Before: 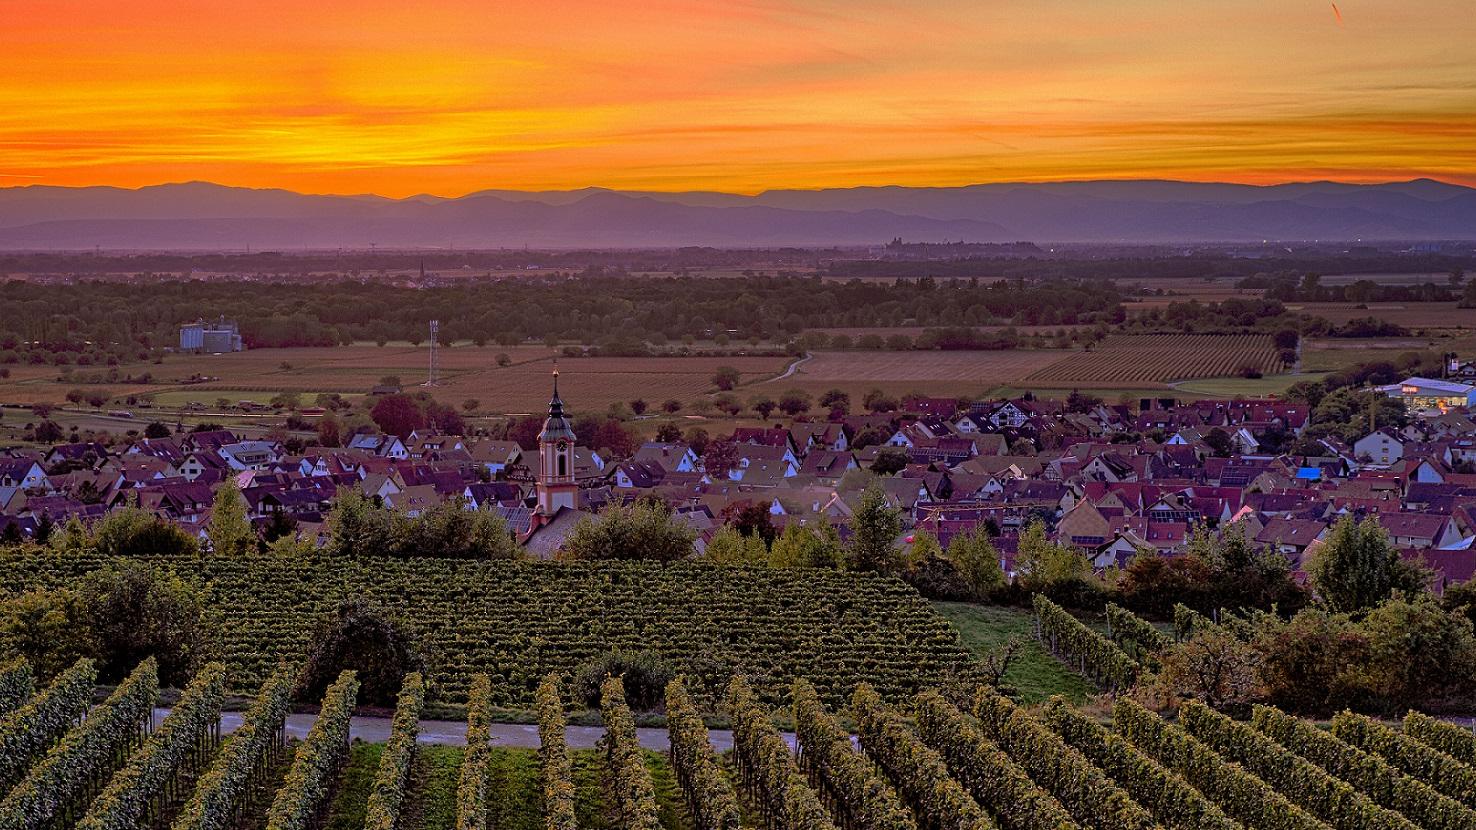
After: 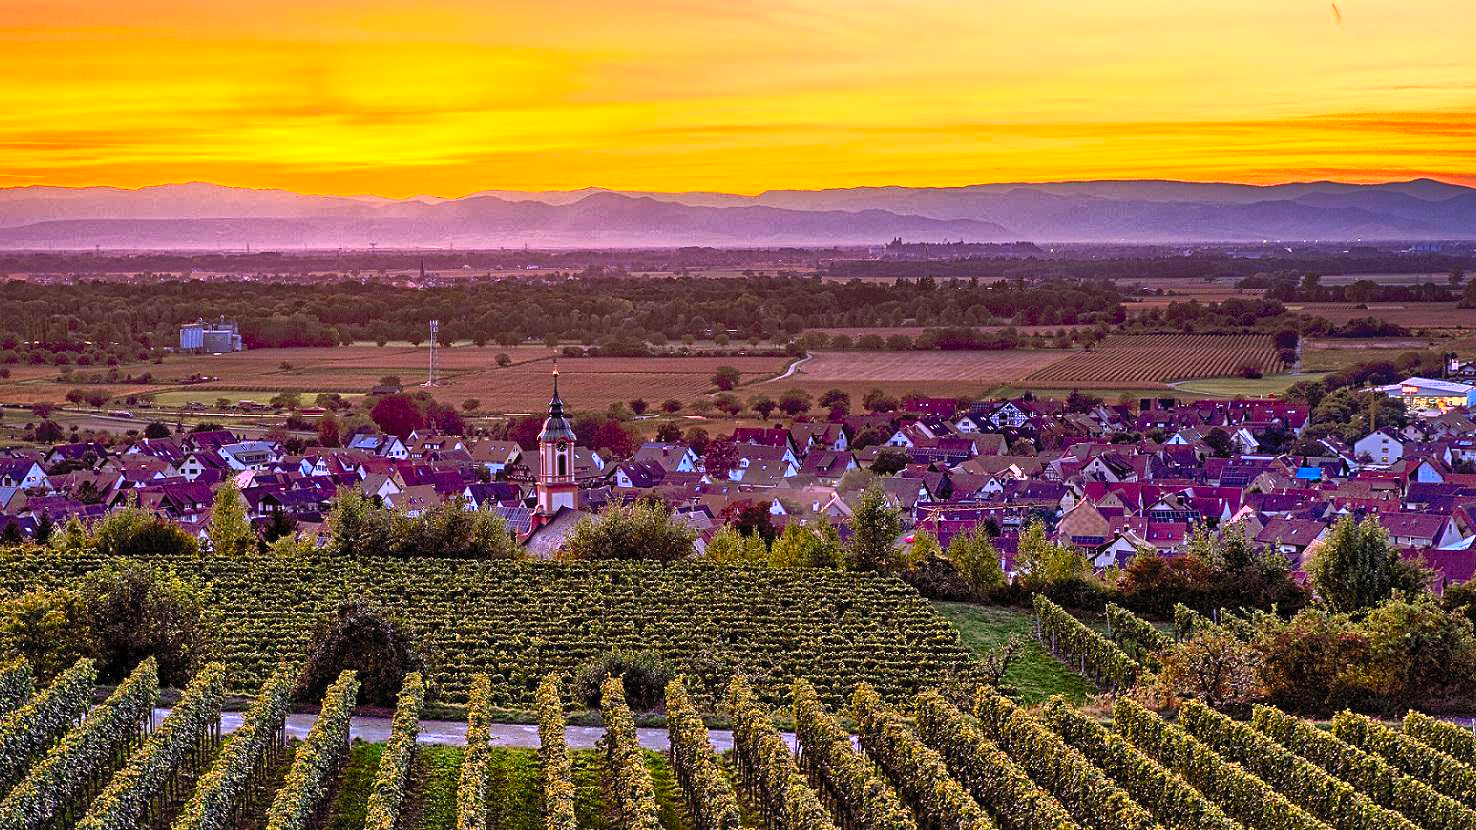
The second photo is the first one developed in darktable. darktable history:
global tonemap: drago (1, 100), detail 1
contrast brightness saturation: contrast 0.83, brightness 0.59, saturation 0.59
